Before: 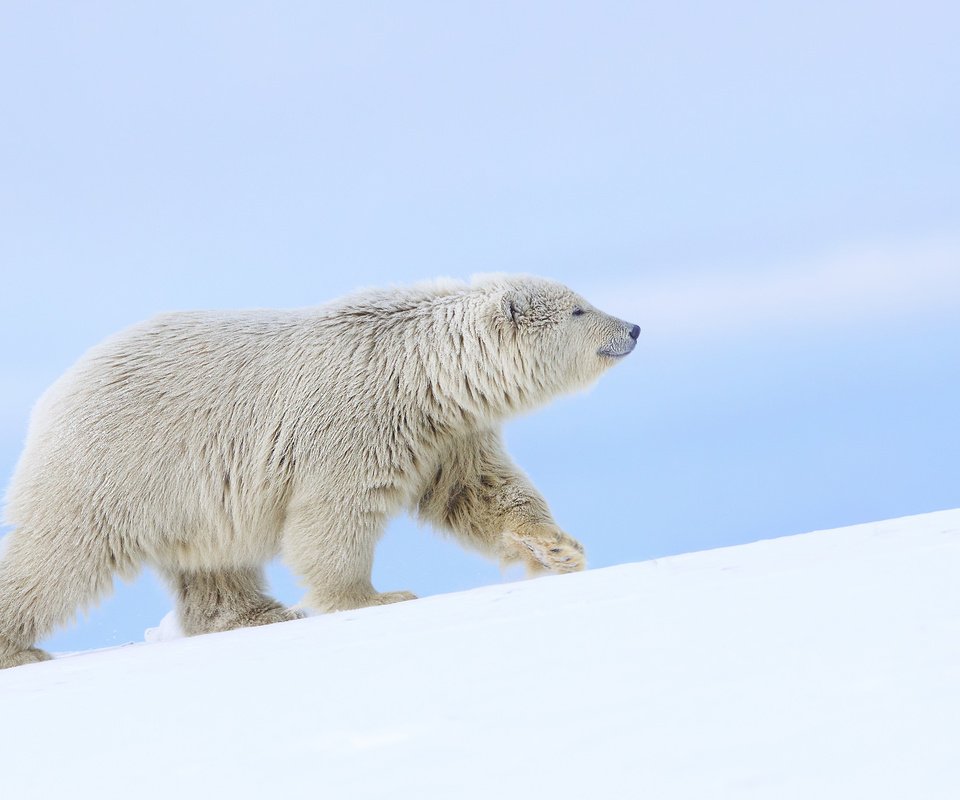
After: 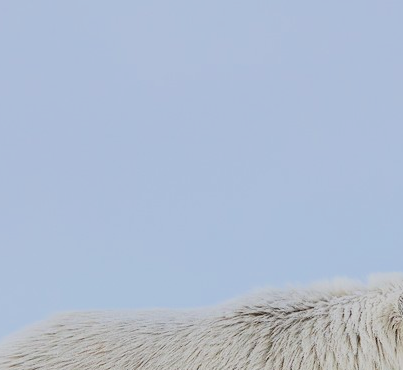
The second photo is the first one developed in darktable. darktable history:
filmic rgb: black relative exposure -7.48 EV, white relative exposure 4.83 EV, hardness 3.4, color science v6 (2022)
crop and rotate: left 10.817%, top 0.062%, right 47.194%, bottom 53.626%
